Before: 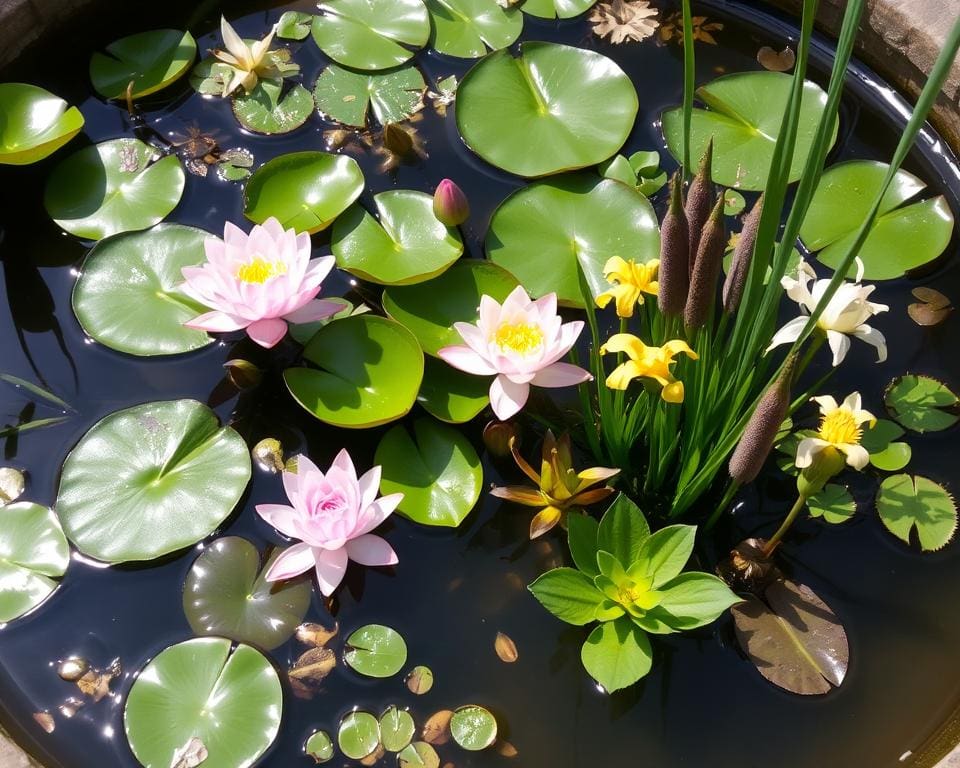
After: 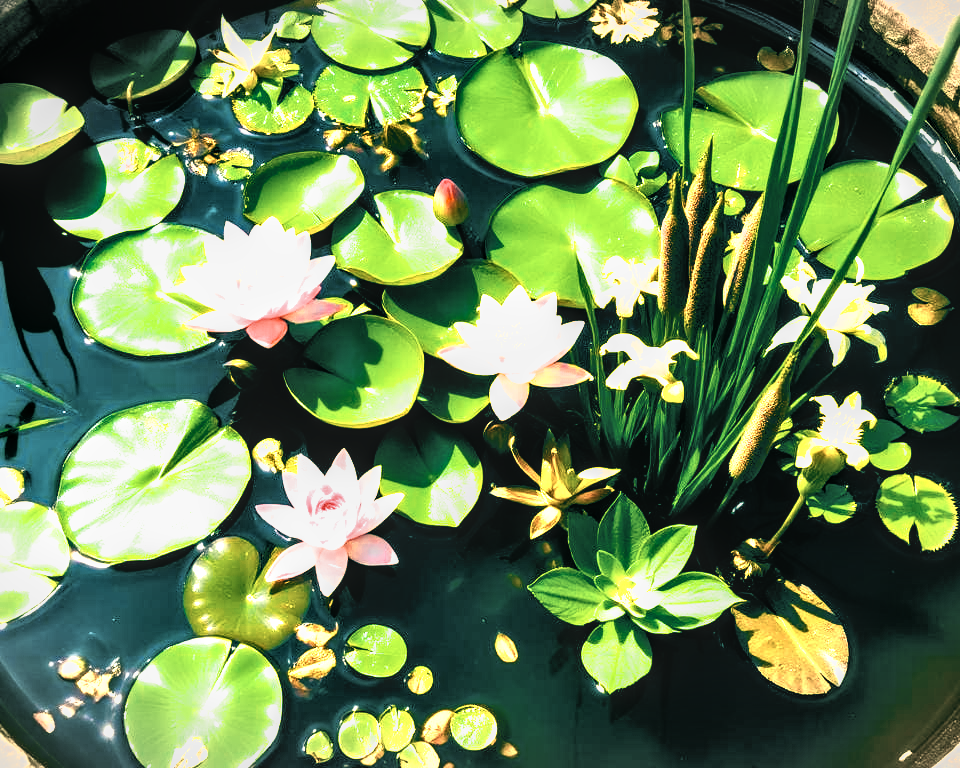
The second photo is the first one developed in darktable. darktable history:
local contrast: on, module defaults
filmic rgb: black relative exposure -7.82 EV, white relative exposure 4.29 EV, hardness 3.86, color science v6 (2022)
tone equalizer: on, module defaults
local contrast #1: highlights 19%, detail 186%
color balance: lift [1.005, 0.99, 1.007, 1.01], gamma [1, 1.034, 1.032, 0.966], gain [0.873, 1.055, 1.067, 0.933]
color zones: curves: ch0 [(0.018, 0.548) (0.197, 0.654) (0.425, 0.447) (0.605, 0.658) (0.732, 0.579)]; ch1 [(0.105, 0.531) (0.224, 0.531) (0.386, 0.39) (0.618, 0.456) (0.732, 0.456) (0.956, 0.421)]; ch2 [(0.039, 0.583) (0.215, 0.465) (0.399, 0.544) (0.465, 0.548) (0.614, 0.447) (0.724, 0.43) (0.882, 0.623) (0.956, 0.632)]
shadows and highlights: shadows 37.27, highlights -28.18, soften with gaussian
vignetting: fall-off start 100%, brightness -0.282, width/height ratio 1.31
color balance rgb: linear chroma grading › global chroma 20%, perceptual saturation grading › global saturation 65%, perceptual saturation grading › highlights 60%, perceptual saturation grading › mid-tones 50%, perceptual saturation grading › shadows 50%, perceptual brilliance grading › global brilliance 30%, perceptual brilliance grading › highlights 50%, perceptual brilliance grading › mid-tones 50%, perceptual brilliance grading › shadows -22%, global vibrance 20%
